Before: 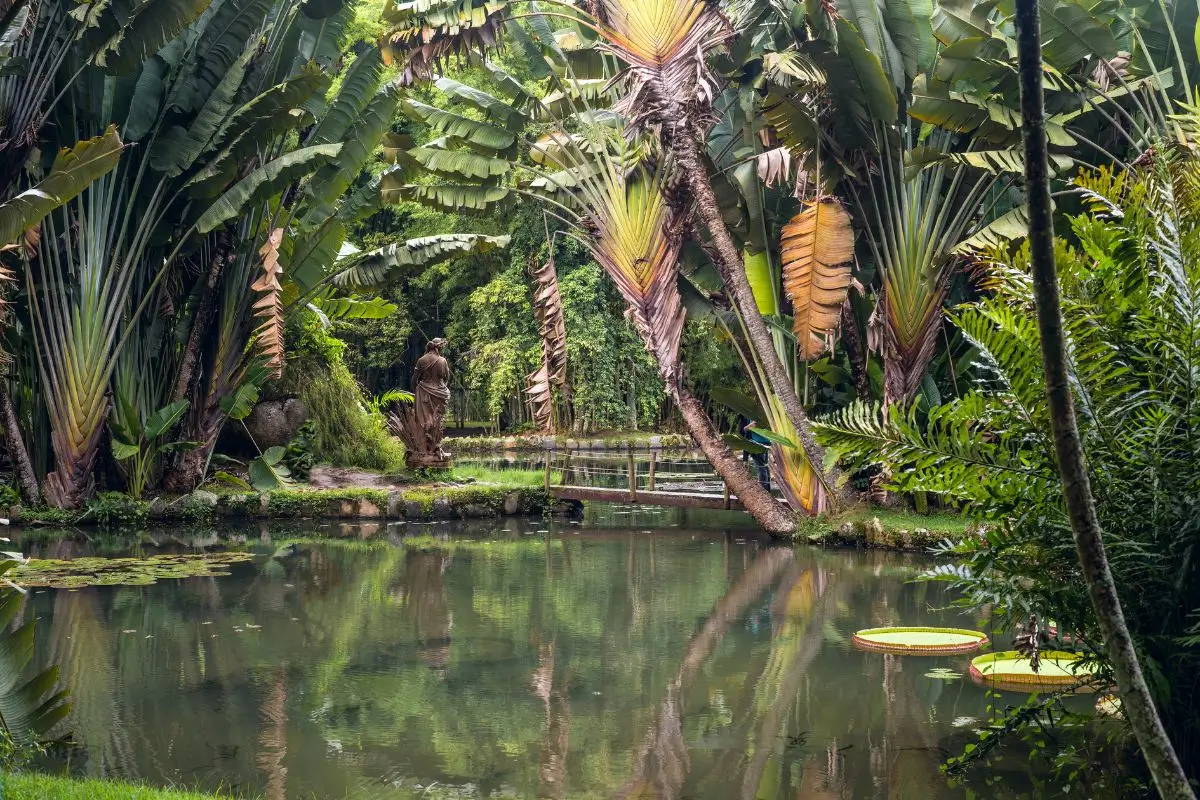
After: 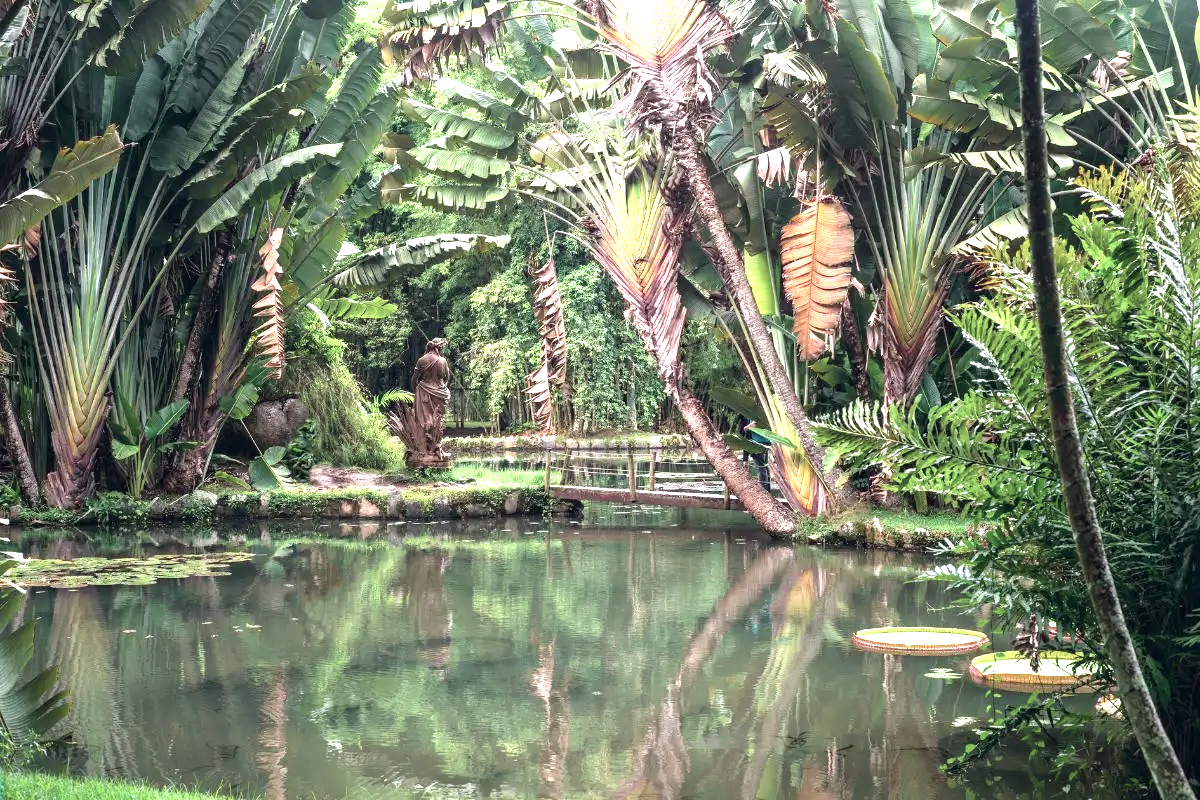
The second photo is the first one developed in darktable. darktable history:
exposure: exposure 1.15 EV, compensate highlight preservation false
color contrast: blue-yellow contrast 0.62
rotate and perspective: automatic cropping original format, crop left 0, crop top 0
